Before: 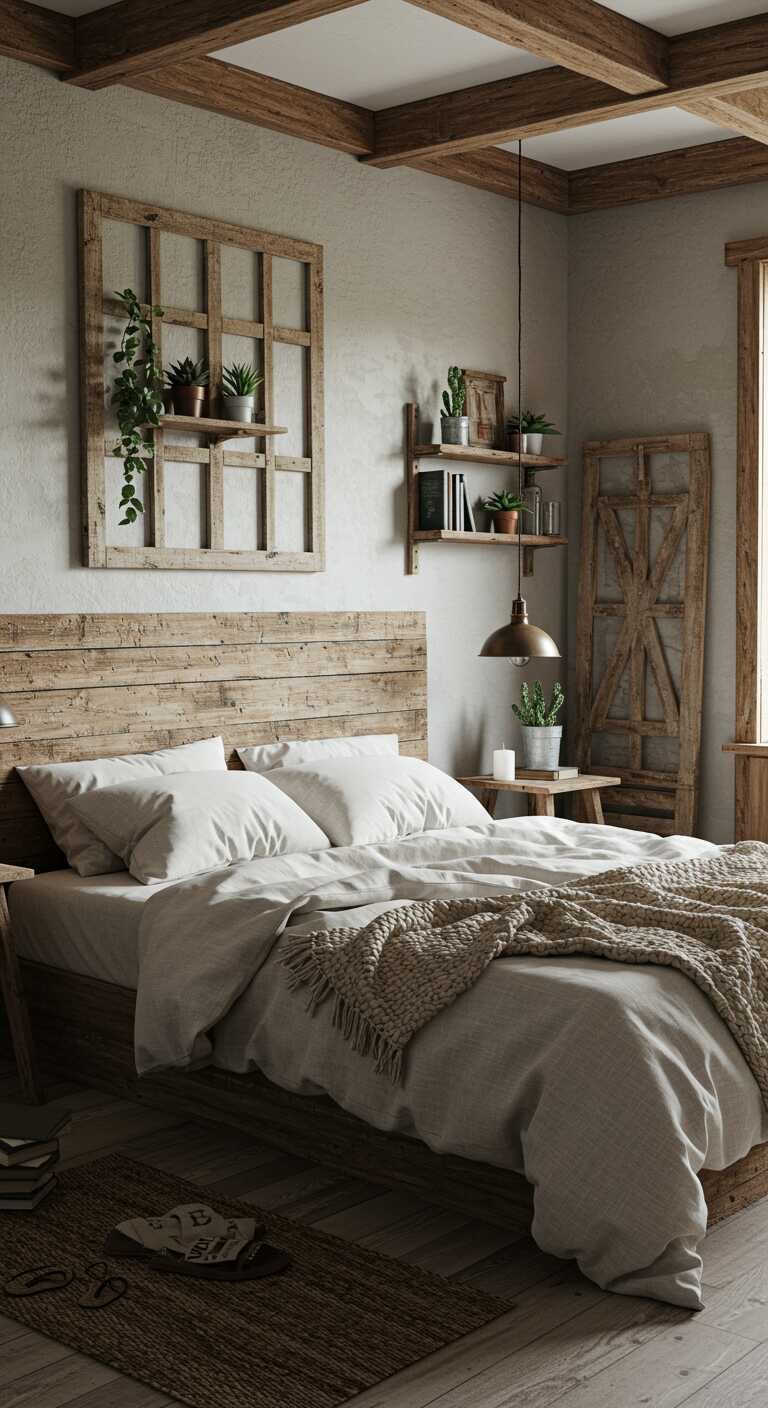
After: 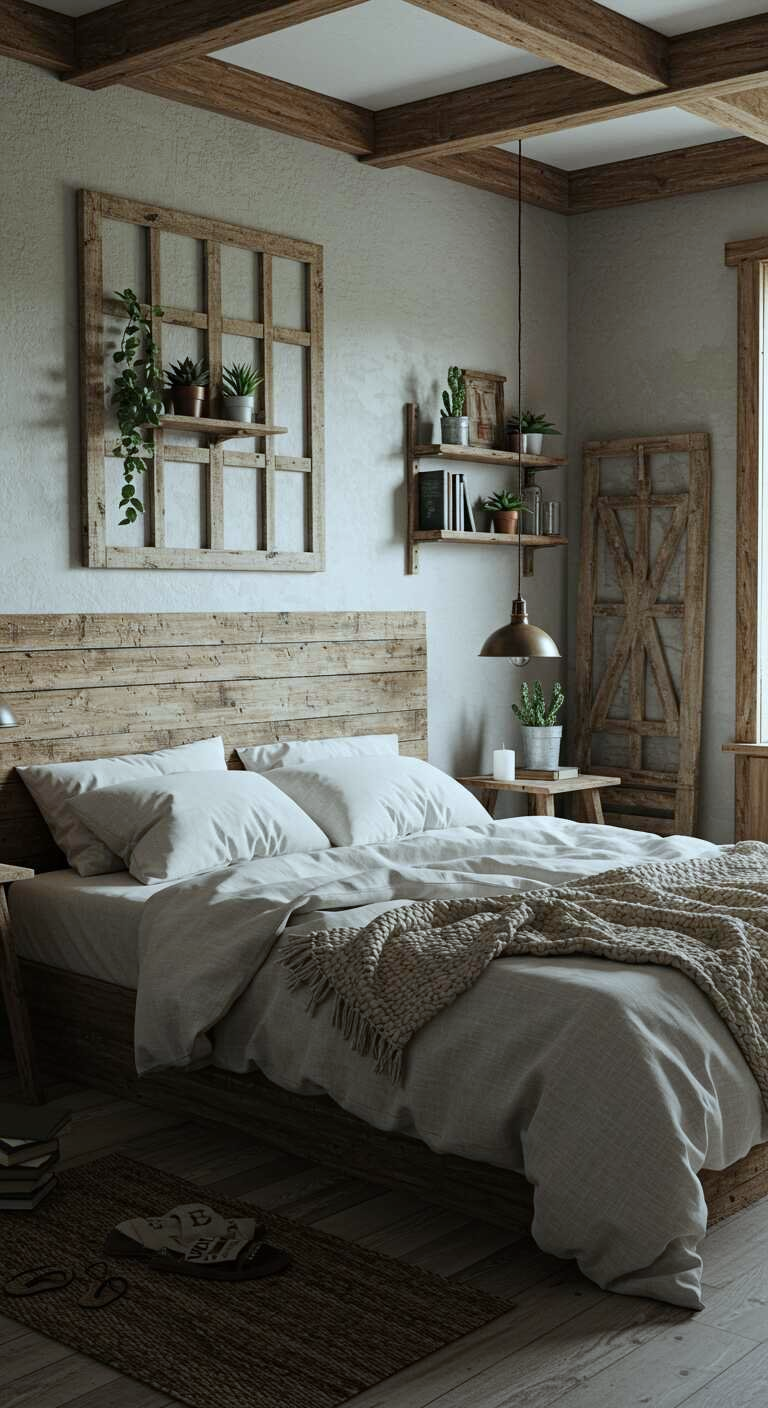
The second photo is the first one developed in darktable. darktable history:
white balance: red 0.925, blue 1.046
graduated density: rotation -180°, offset 24.95
